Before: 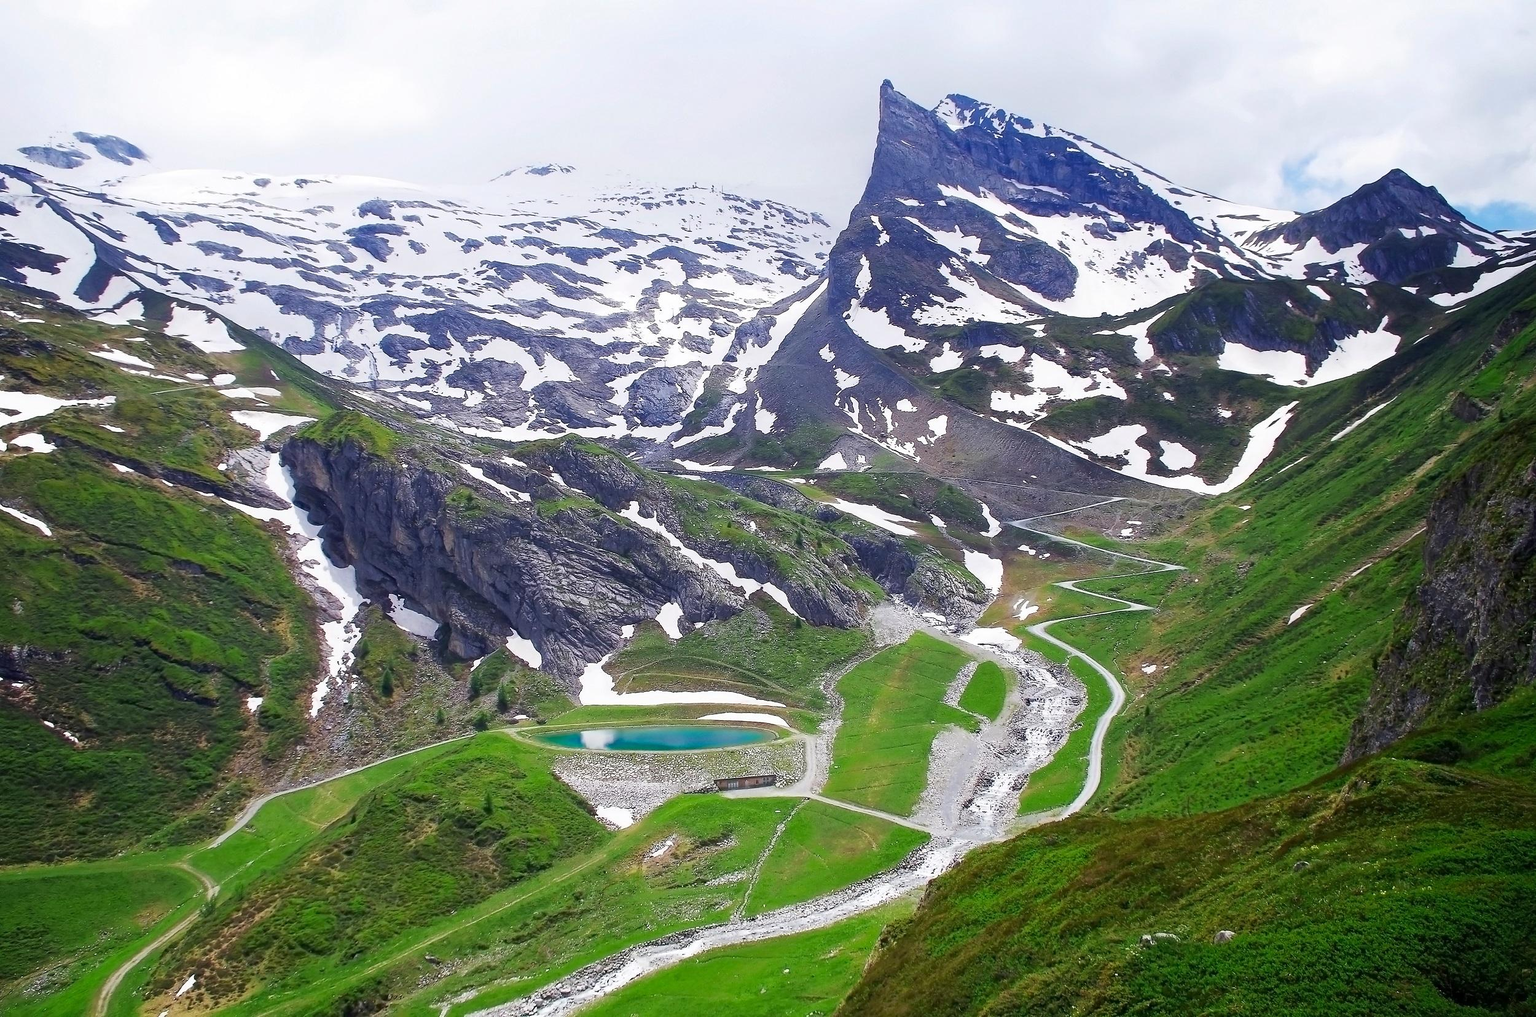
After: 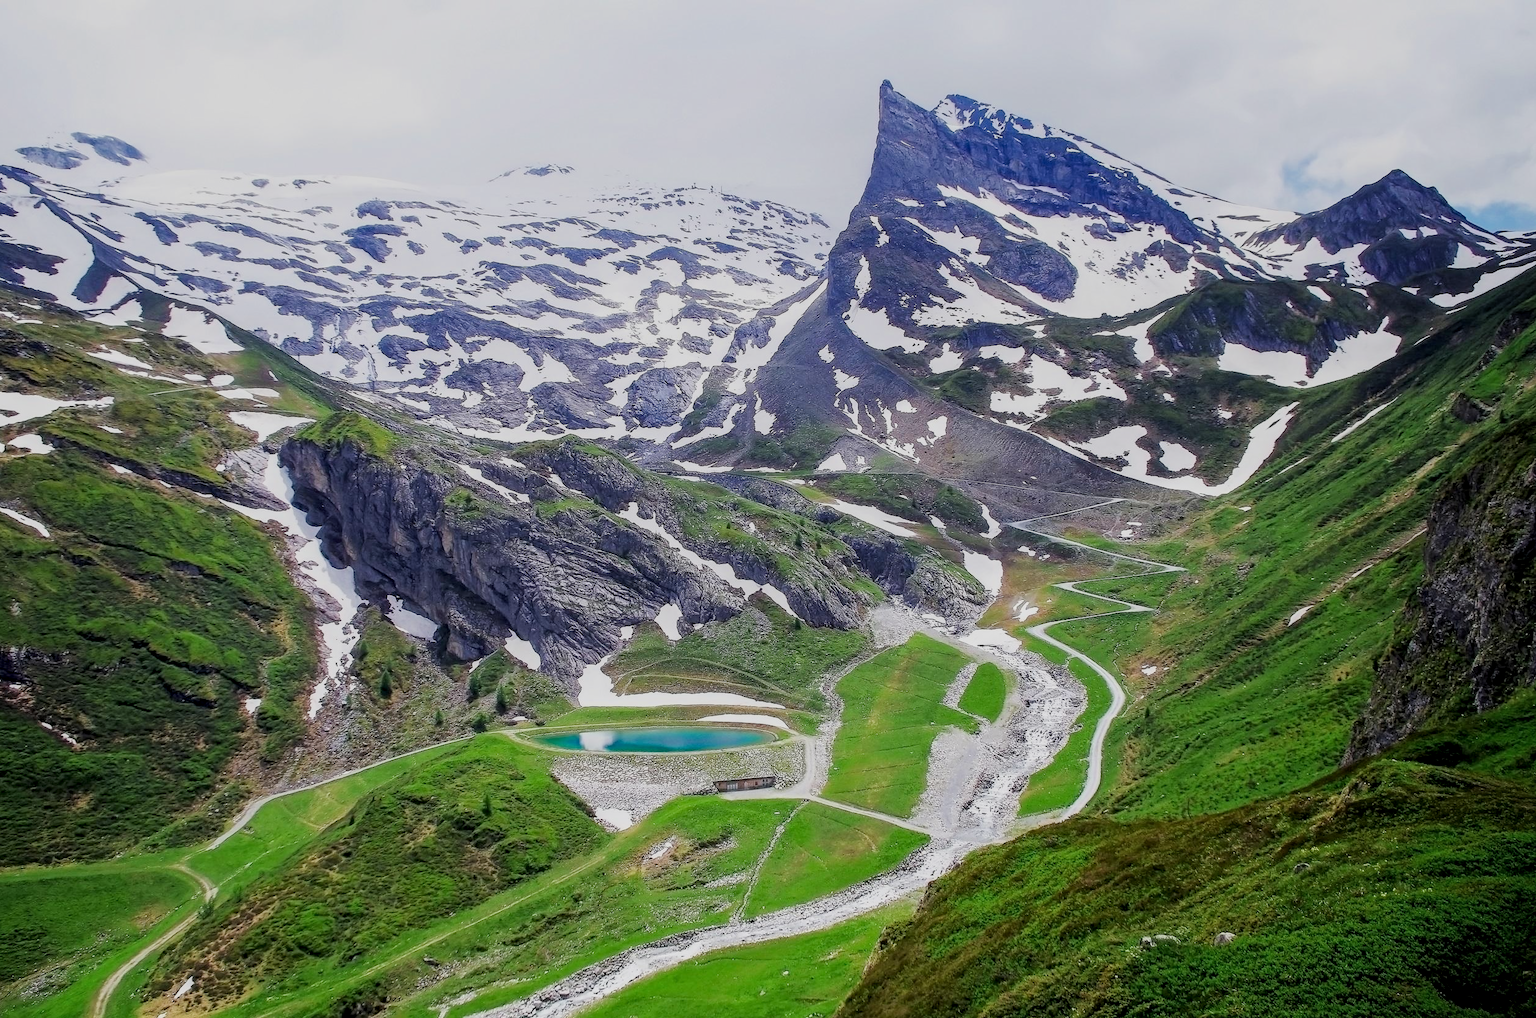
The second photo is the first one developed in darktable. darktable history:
local contrast: on, module defaults
crop and rotate: left 0.191%, bottom 0.01%
filmic rgb: black relative exposure -7.65 EV, white relative exposure 4.56 EV, hardness 3.61
